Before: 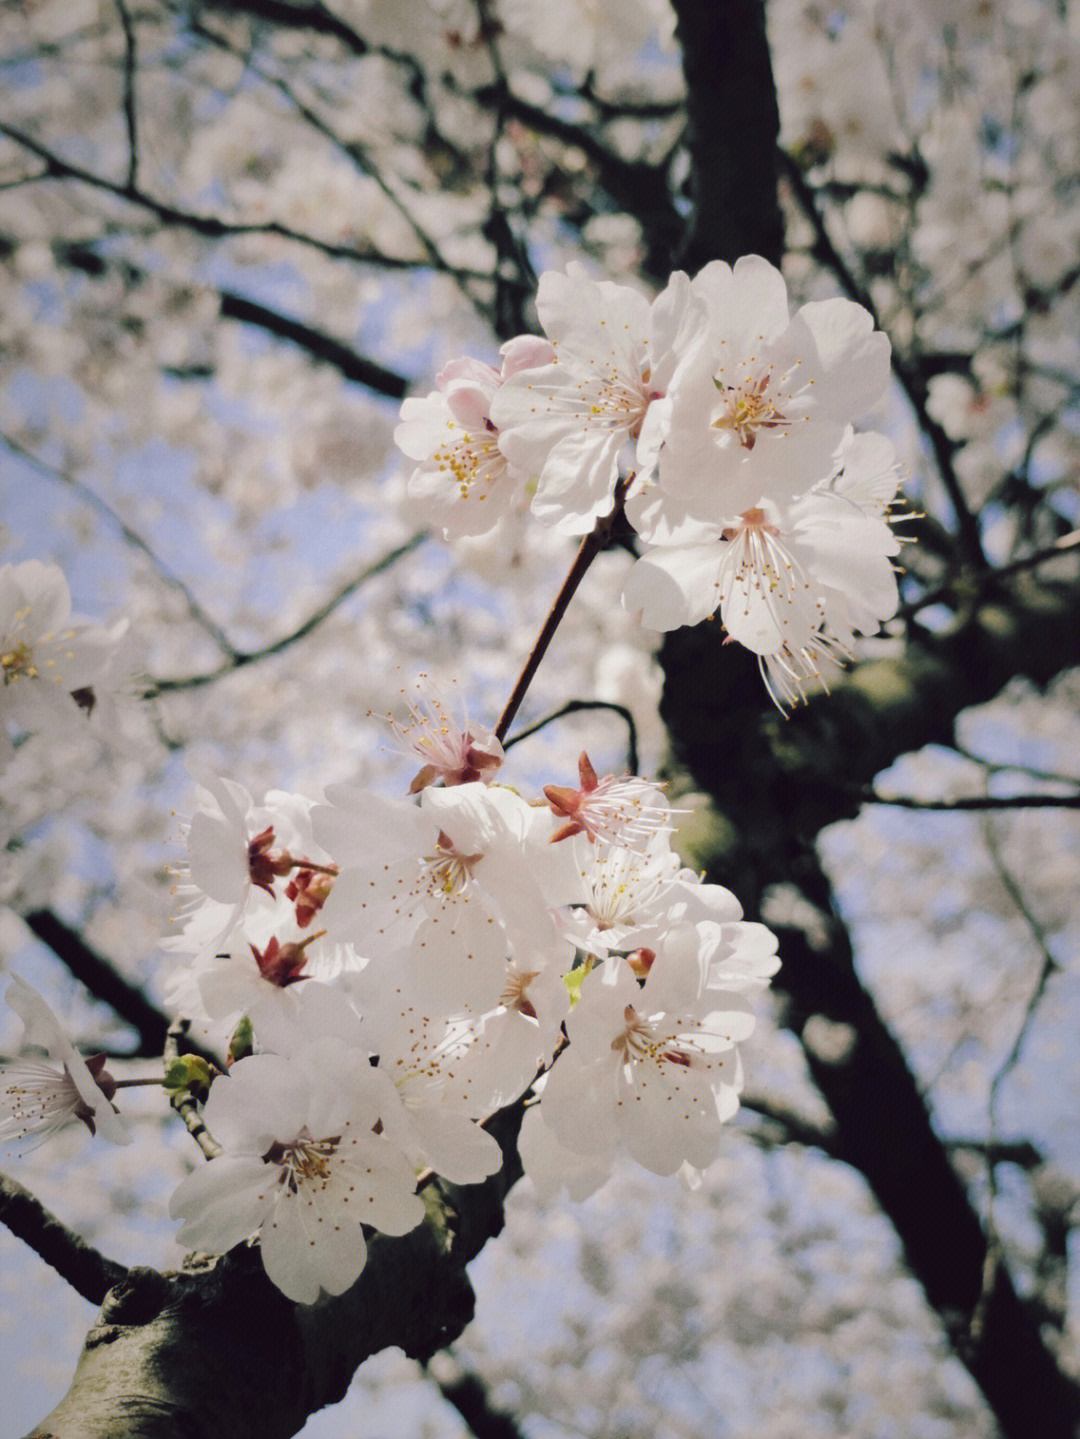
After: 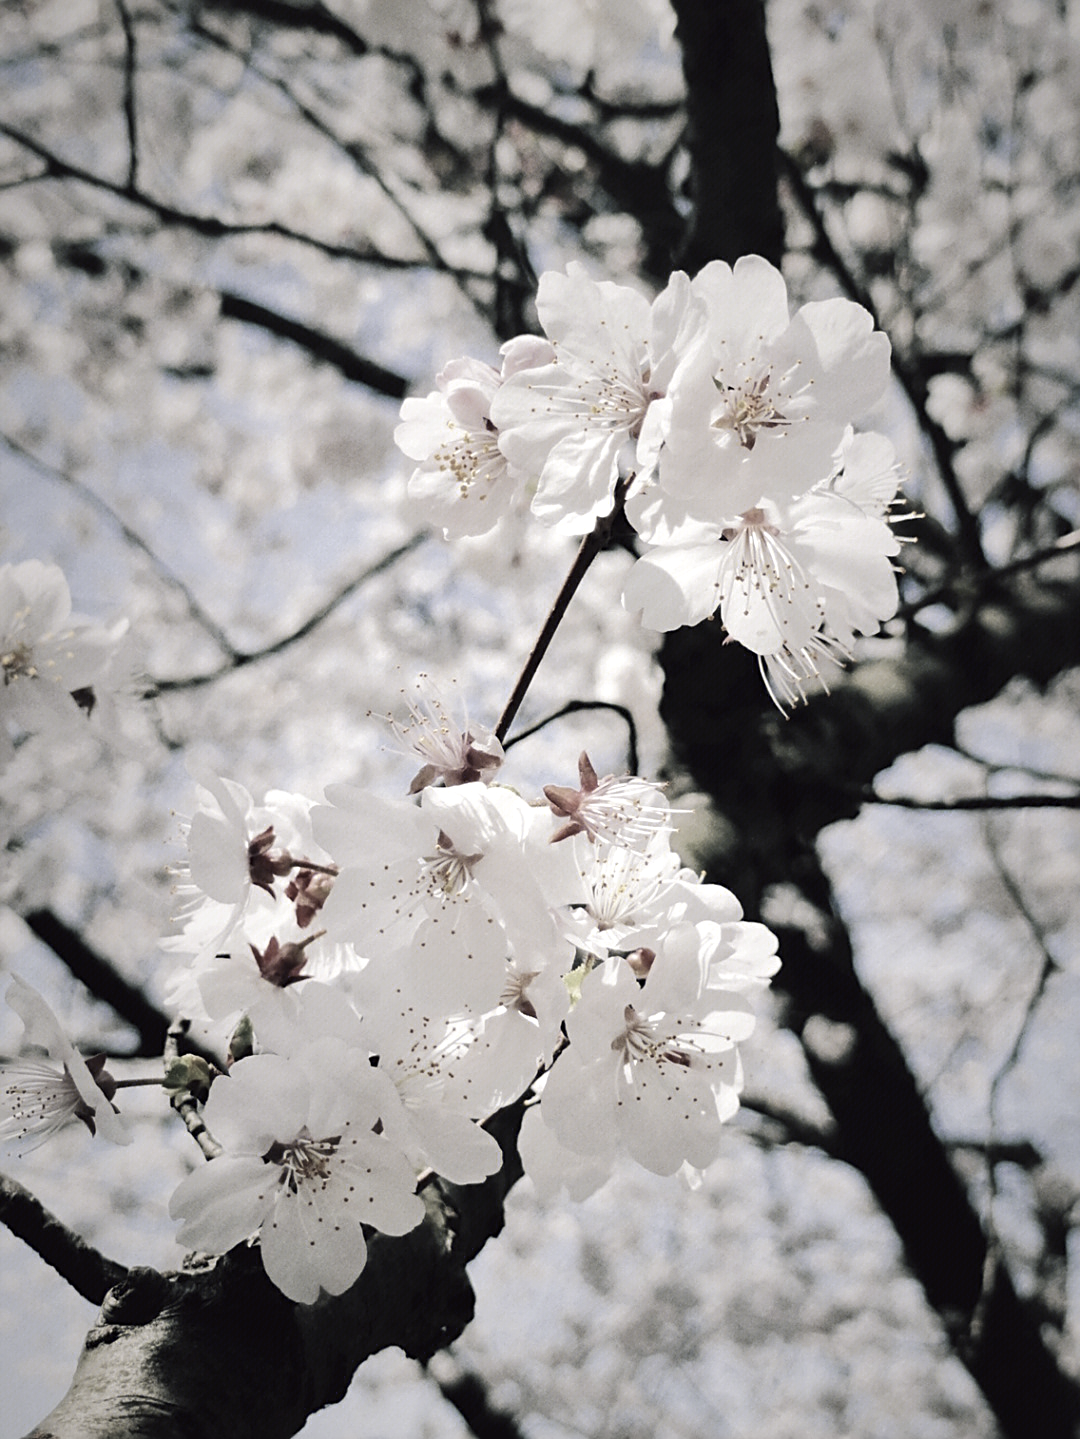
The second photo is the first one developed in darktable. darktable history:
sharpen: on, module defaults
tone equalizer: -8 EV -0.417 EV, -7 EV -0.389 EV, -6 EV -0.333 EV, -5 EV -0.222 EV, -3 EV 0.222 EV, -2 EV 0.333 EV, -1 EV 0.389 EV, +0 EV 0.417 EV, edges refinement/feathering 500, mask exposure compensation -1.57 EV, preserve details no
color correction: saturation 0.5
color balance: input saturation 100.43%, contrast fulcrum 14.22%, output saturation 70.41%
